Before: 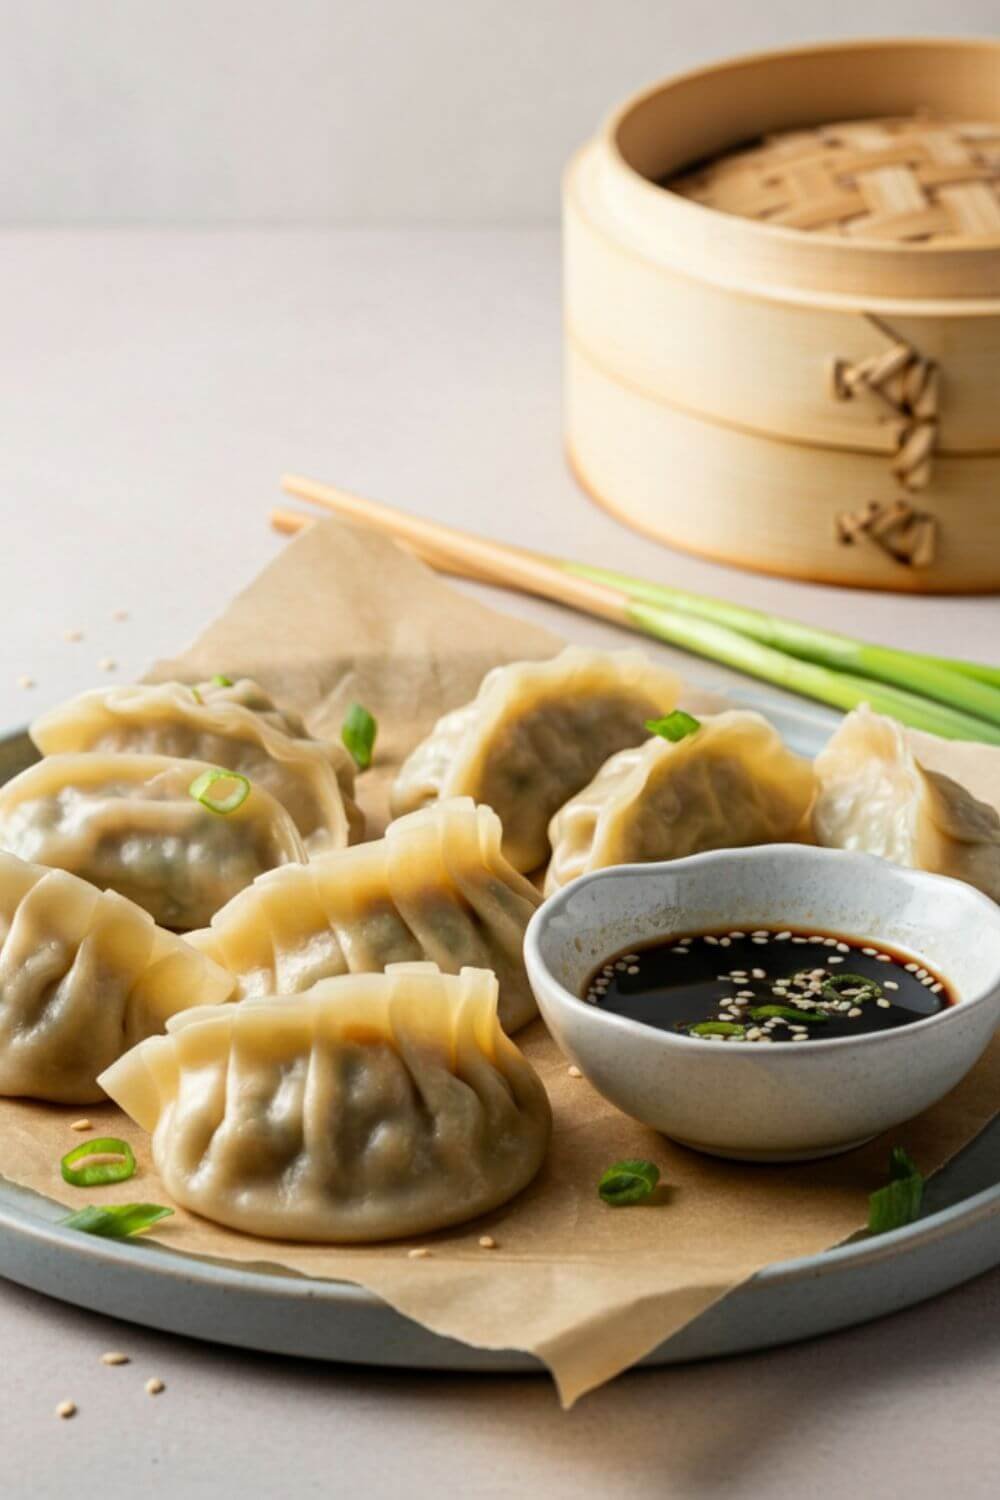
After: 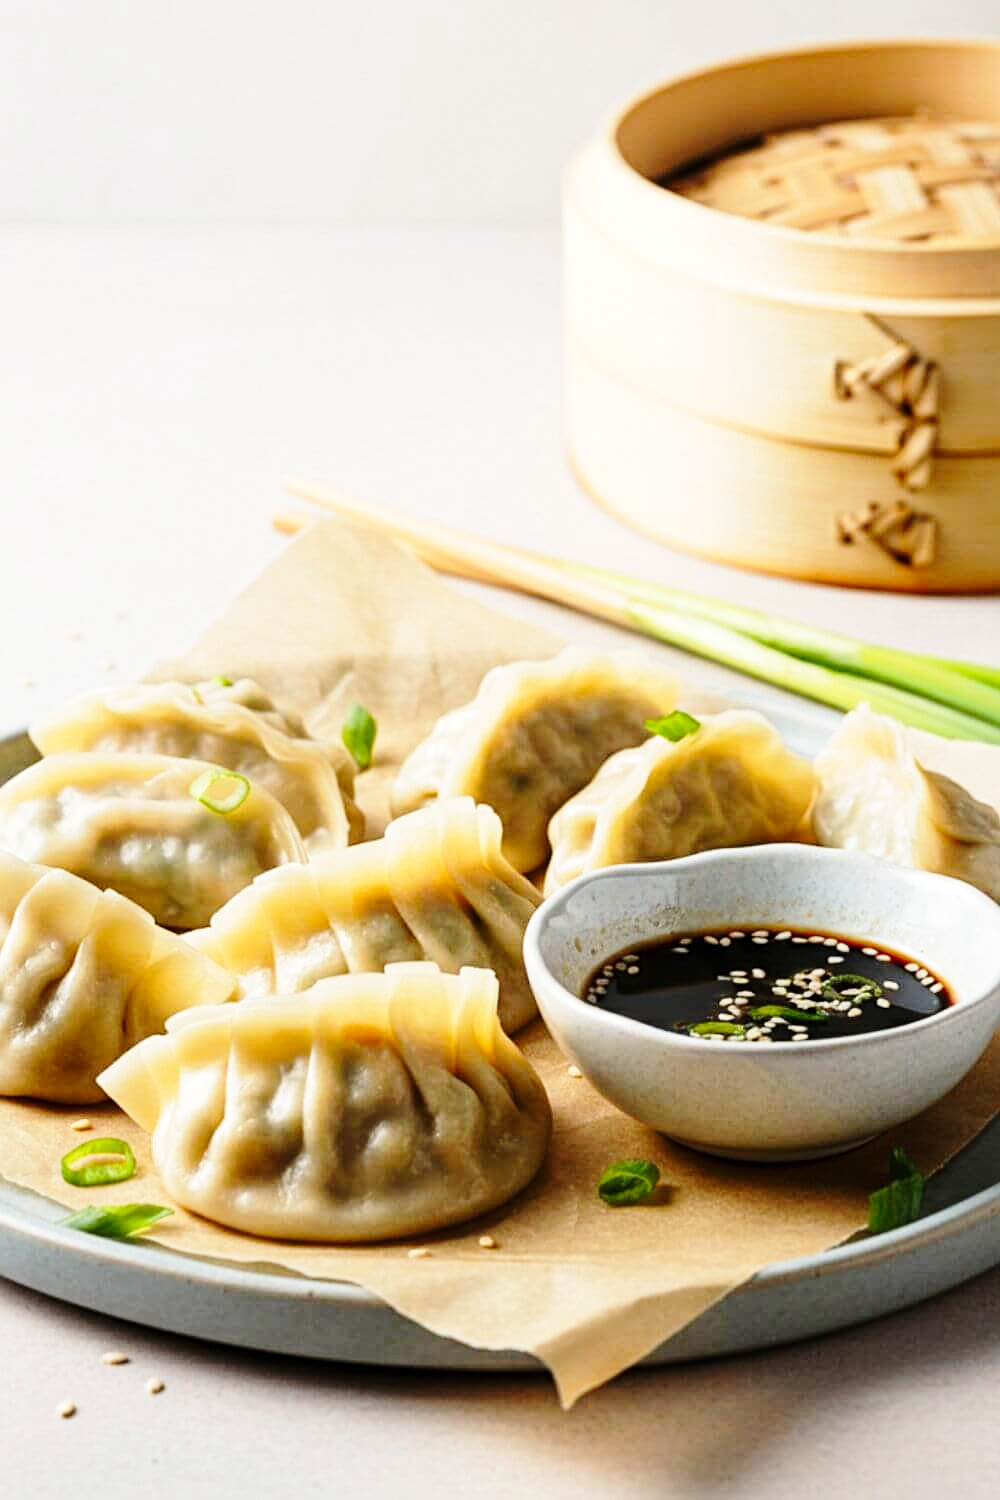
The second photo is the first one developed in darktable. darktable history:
base curve: curves: ch0 [(0, 0) (0.028, 0.03) (0.121, 0.232) (0.46, 0.748) (0.859, 0.968) (1, 1)], preserve colors none
sharpen: radius 2.167, amount 0.381, threshold 0
